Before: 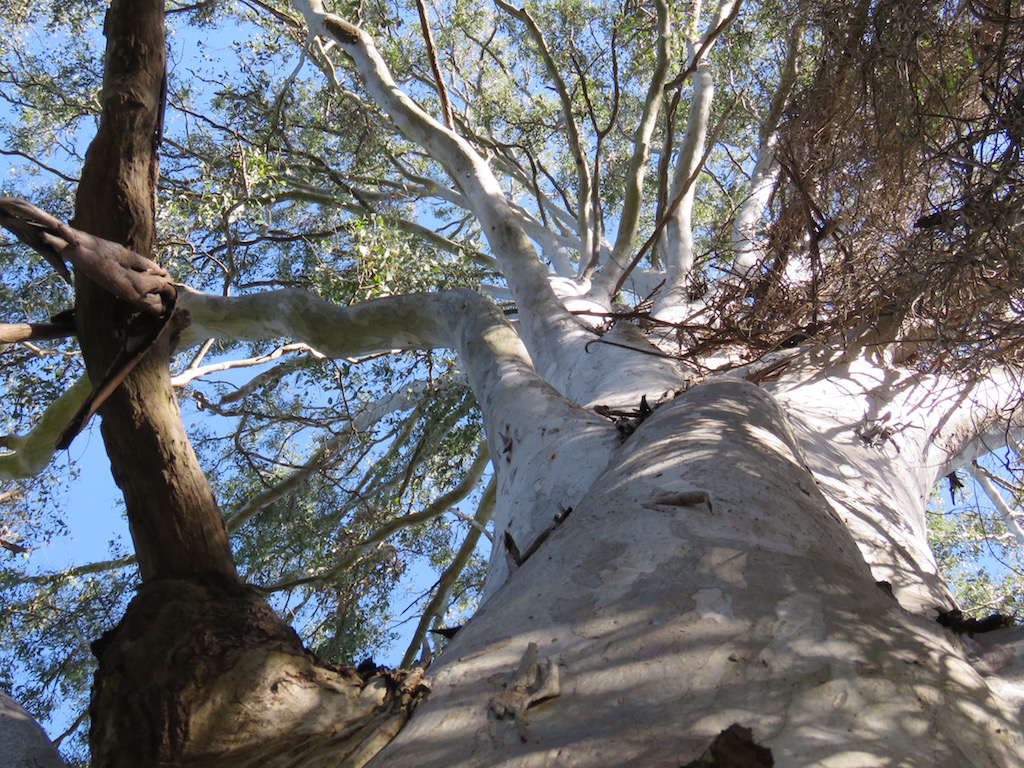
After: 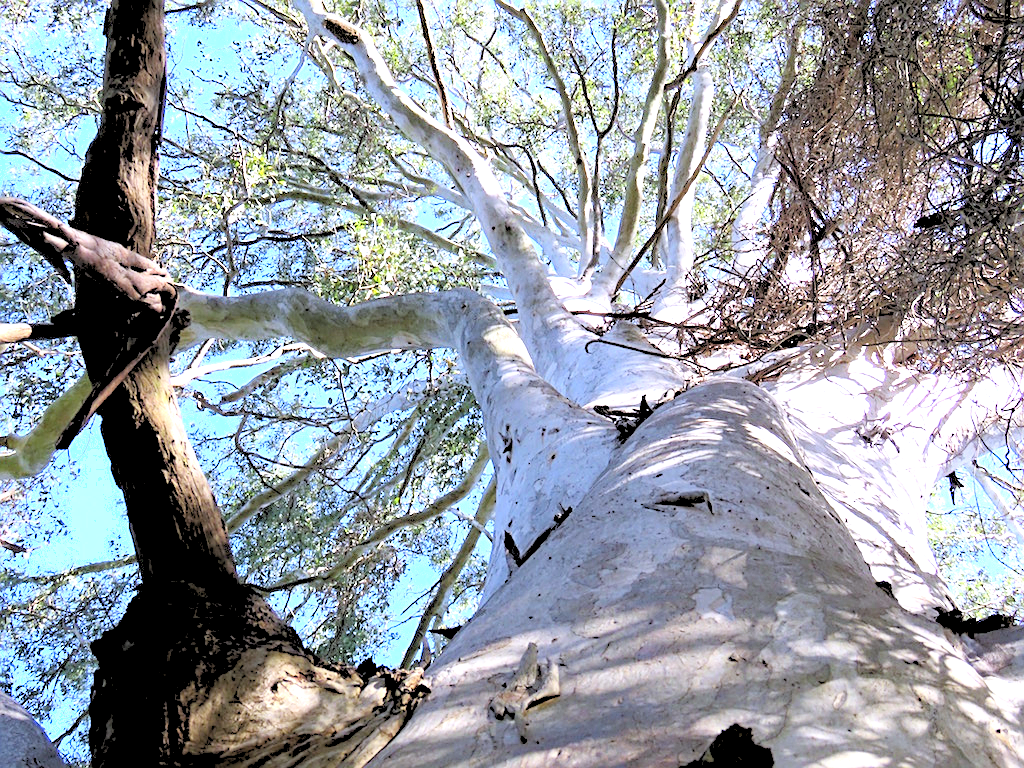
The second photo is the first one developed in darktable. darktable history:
sharpen: on, module defaults
white balance: red 0.967, blue 1.119, emerald 0.756
rgb levels: levels [[0.027, 0.429, 0.996], [0, 0.5, 1], [0, 0.5, 1]]
shadows and highlights: shadows 0, highlights 40
exposure: exposure 0.935 EV, compensate highlight preservation false
haze removal: compatibility mode true, adaptive false
